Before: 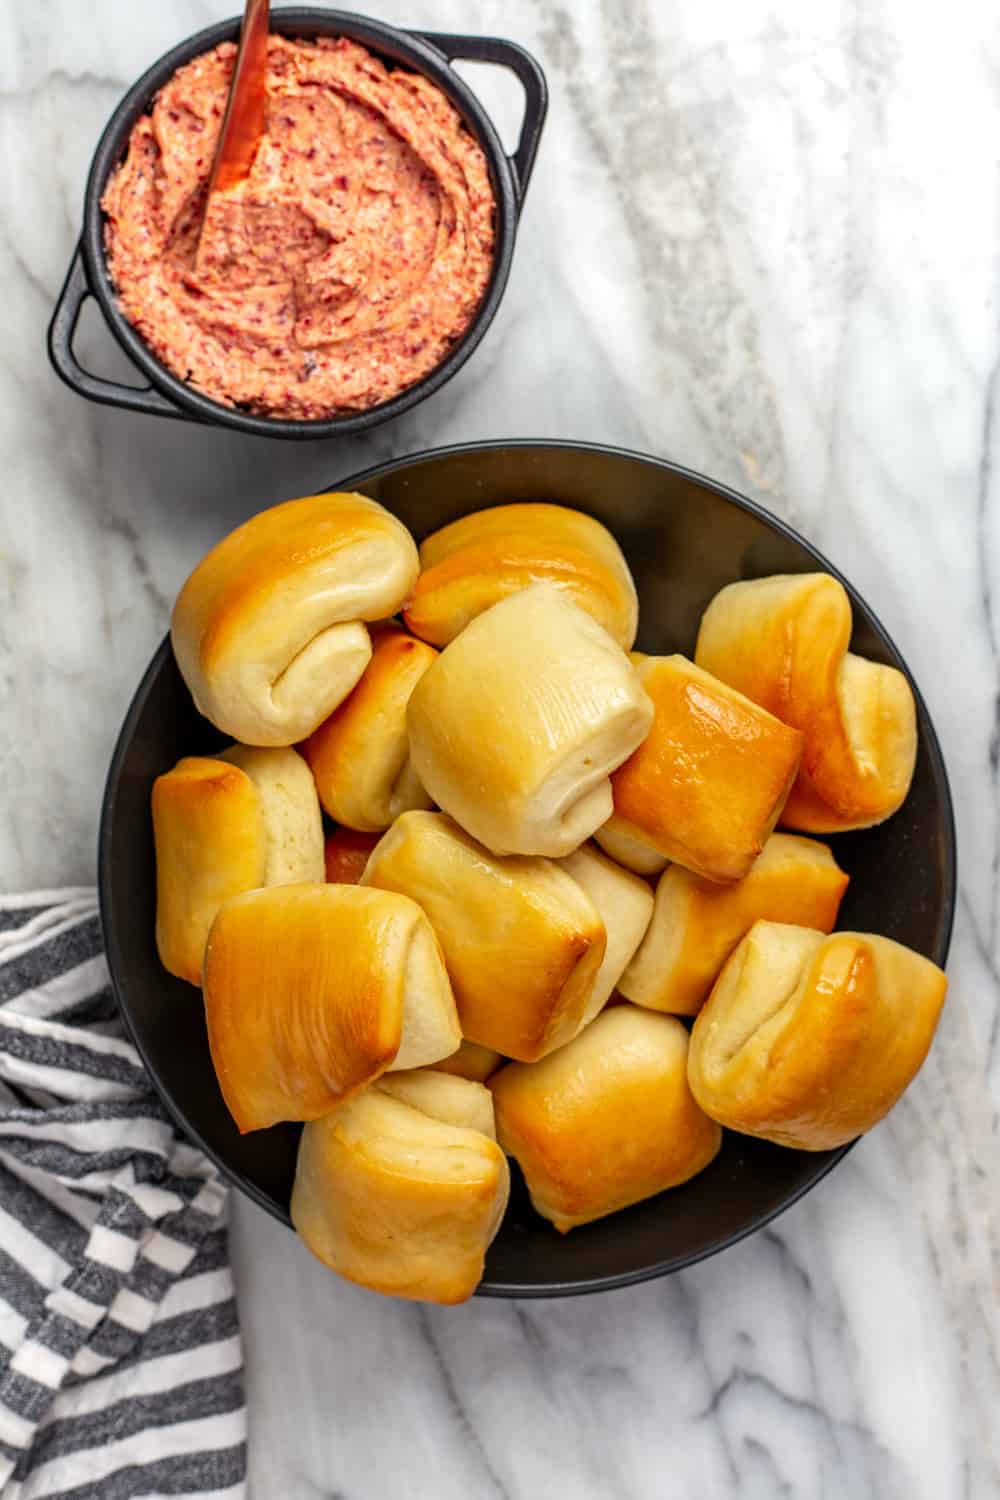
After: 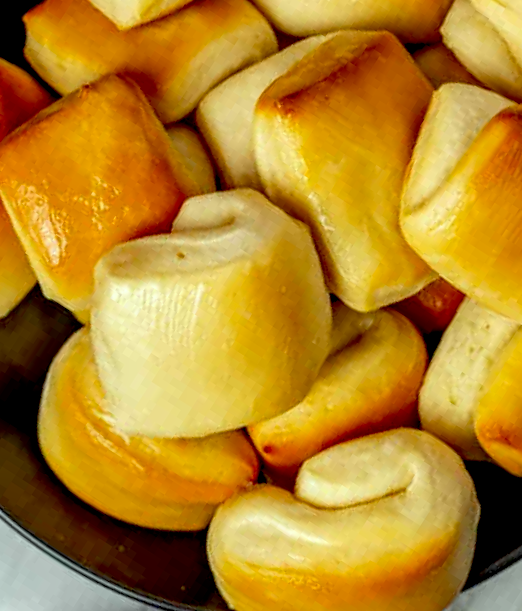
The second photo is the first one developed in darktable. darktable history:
crop and rotate: angle 147.31°, left 9.198%, top 15.565%, right 4.551%, bottom 17.045%
exposure: black level correction 0.017, exposure -0.005 EV, compensate highlight preservation false
color correction: highlights a* -6.85, highlights b* 0.606
local contrast: detail 130%
